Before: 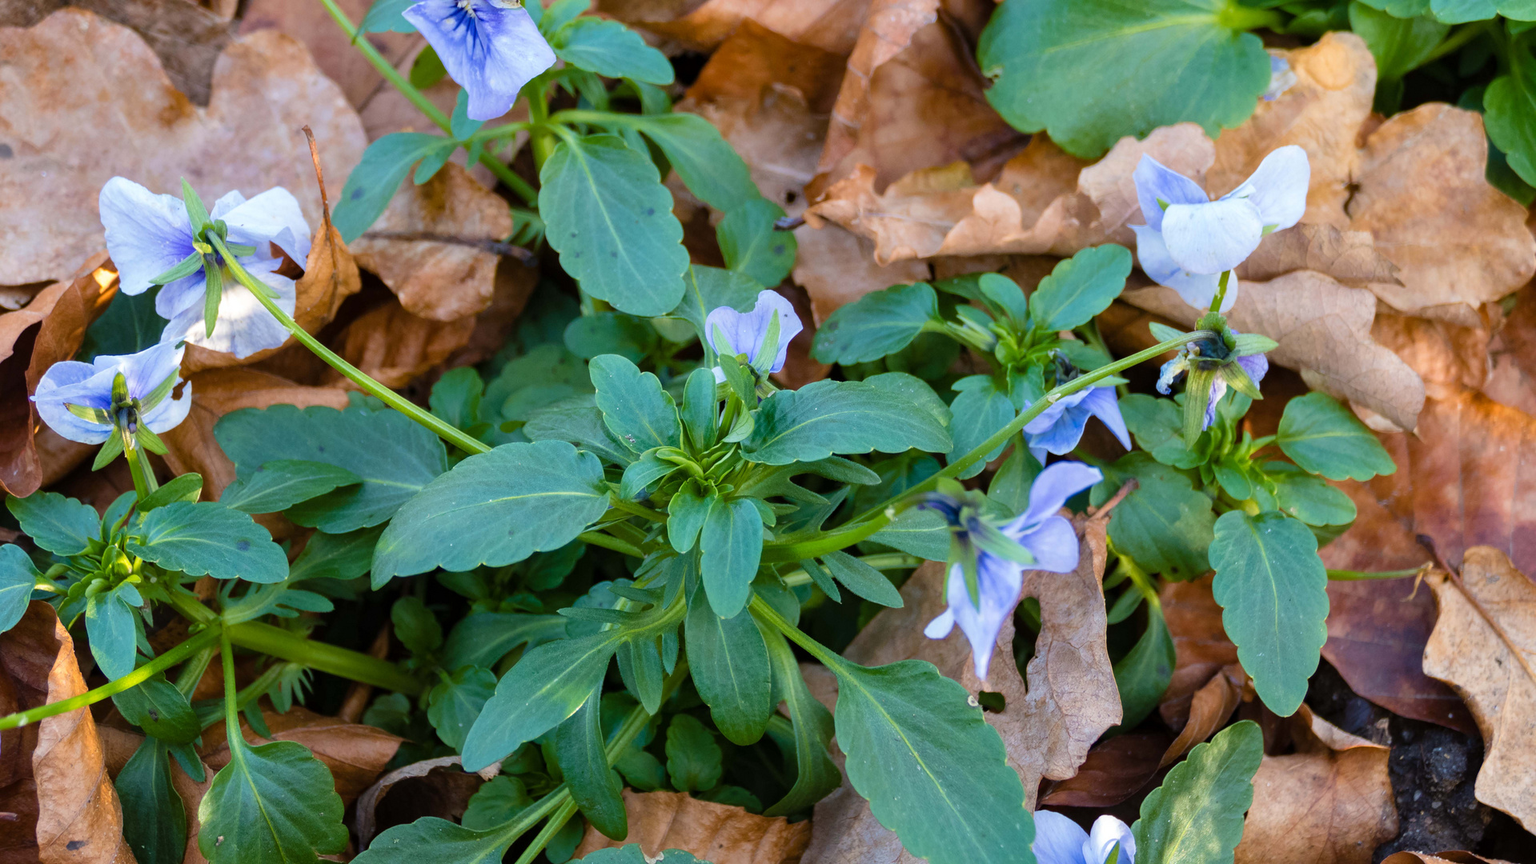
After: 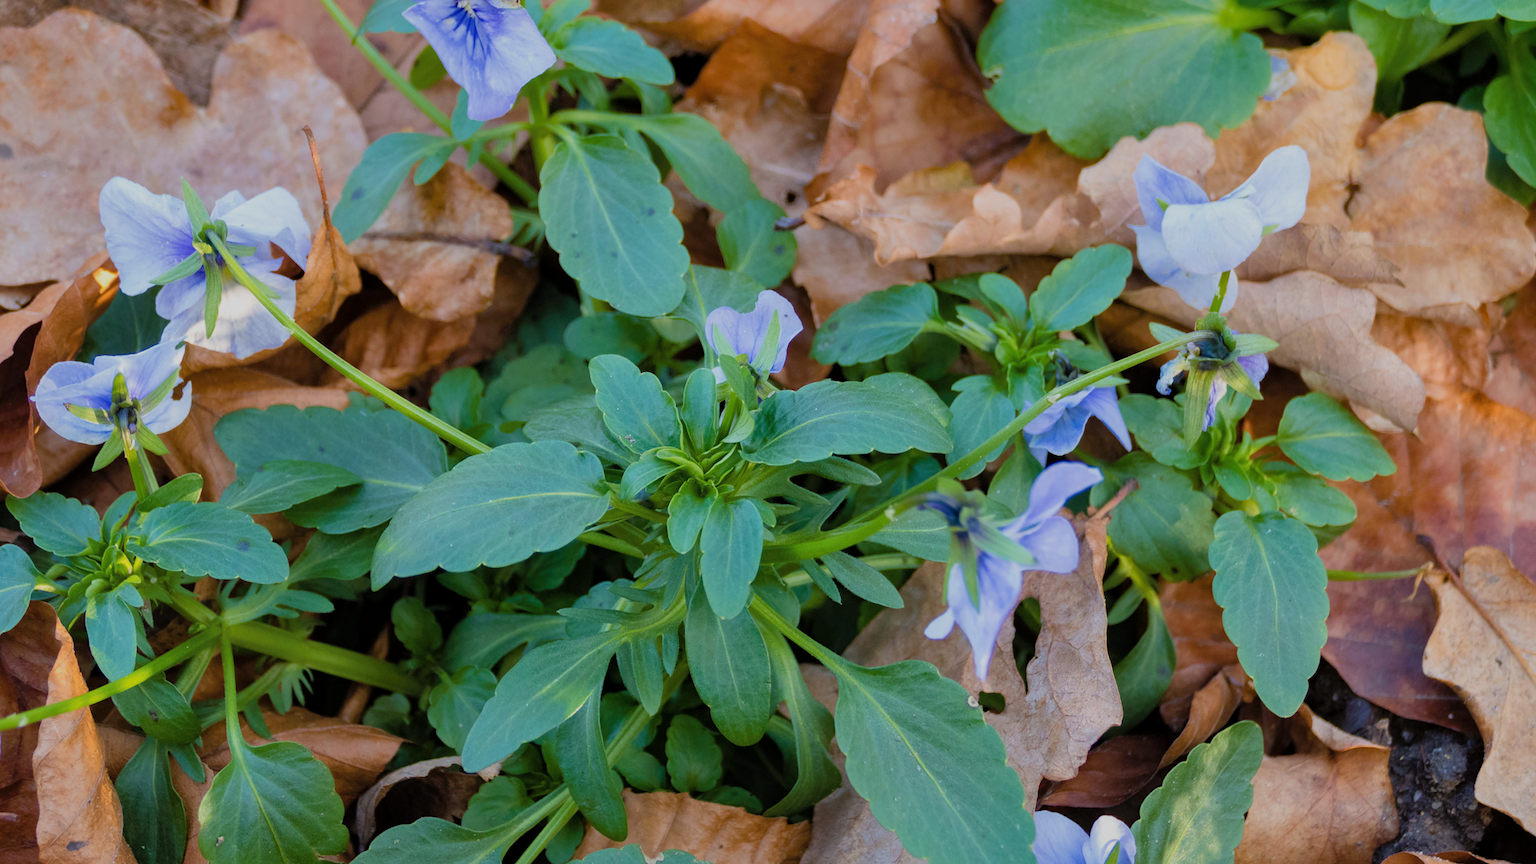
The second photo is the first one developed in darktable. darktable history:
filmic rgb: black relative exposure -16 EV, white relative exposure 4.04 EV, target black luminance 0%, hardness 7.59, latitude 72.6%, contrast 0.909, highlights saturation mix 10.33%, shadows ↔ highlights balance -0.371%, contrast in shadows safe
shadows and highlights: on, module defaults
